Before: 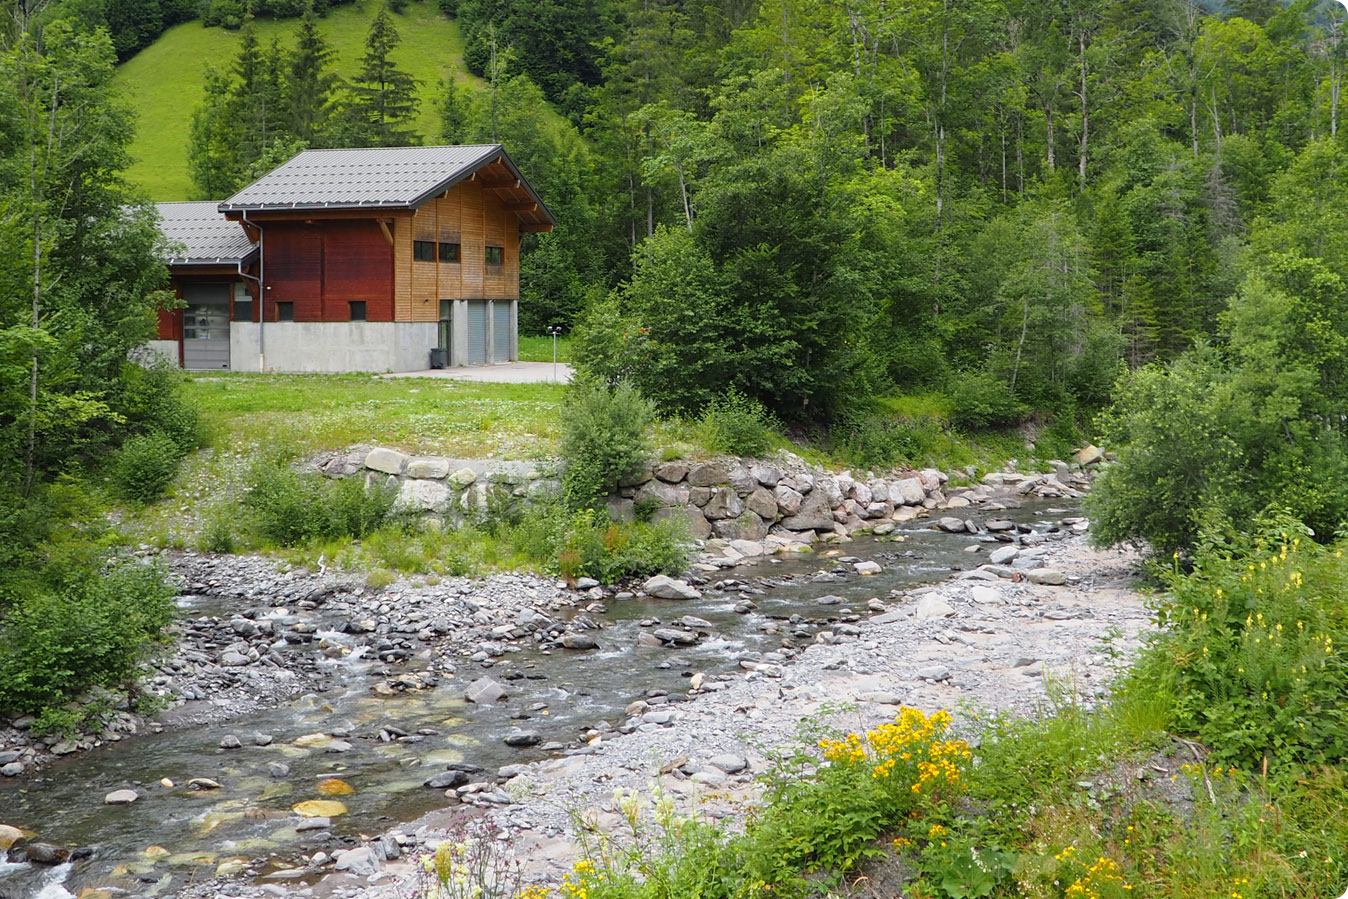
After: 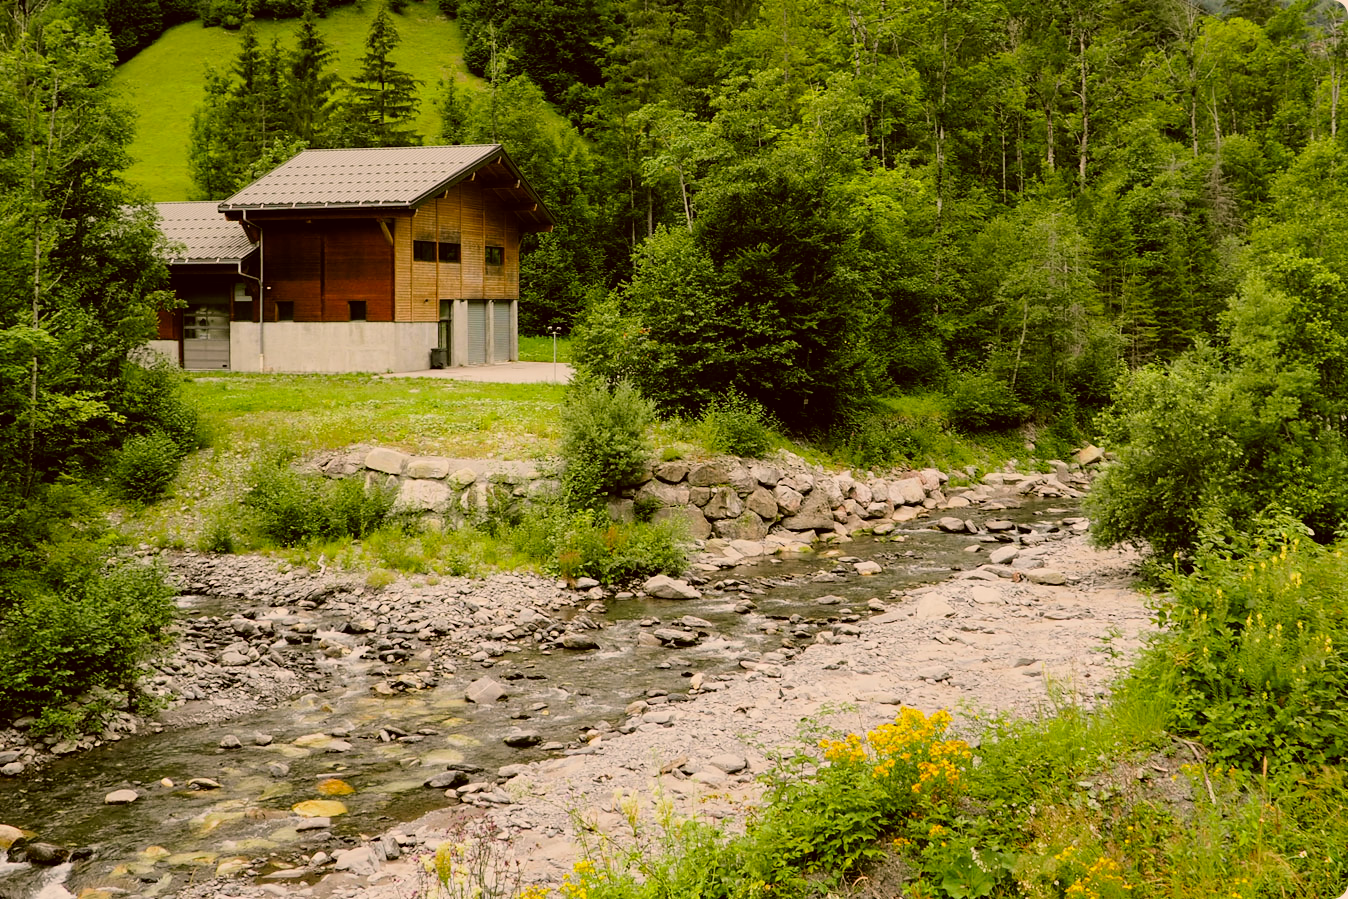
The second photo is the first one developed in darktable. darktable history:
color correction: highlights a* 8.98, highlights b* 15.09, shadows a* -0.49, shadows b* 26.52
filmic rgb: black relative exposure -5 EV, hardness 2.88, contrast 1.3
